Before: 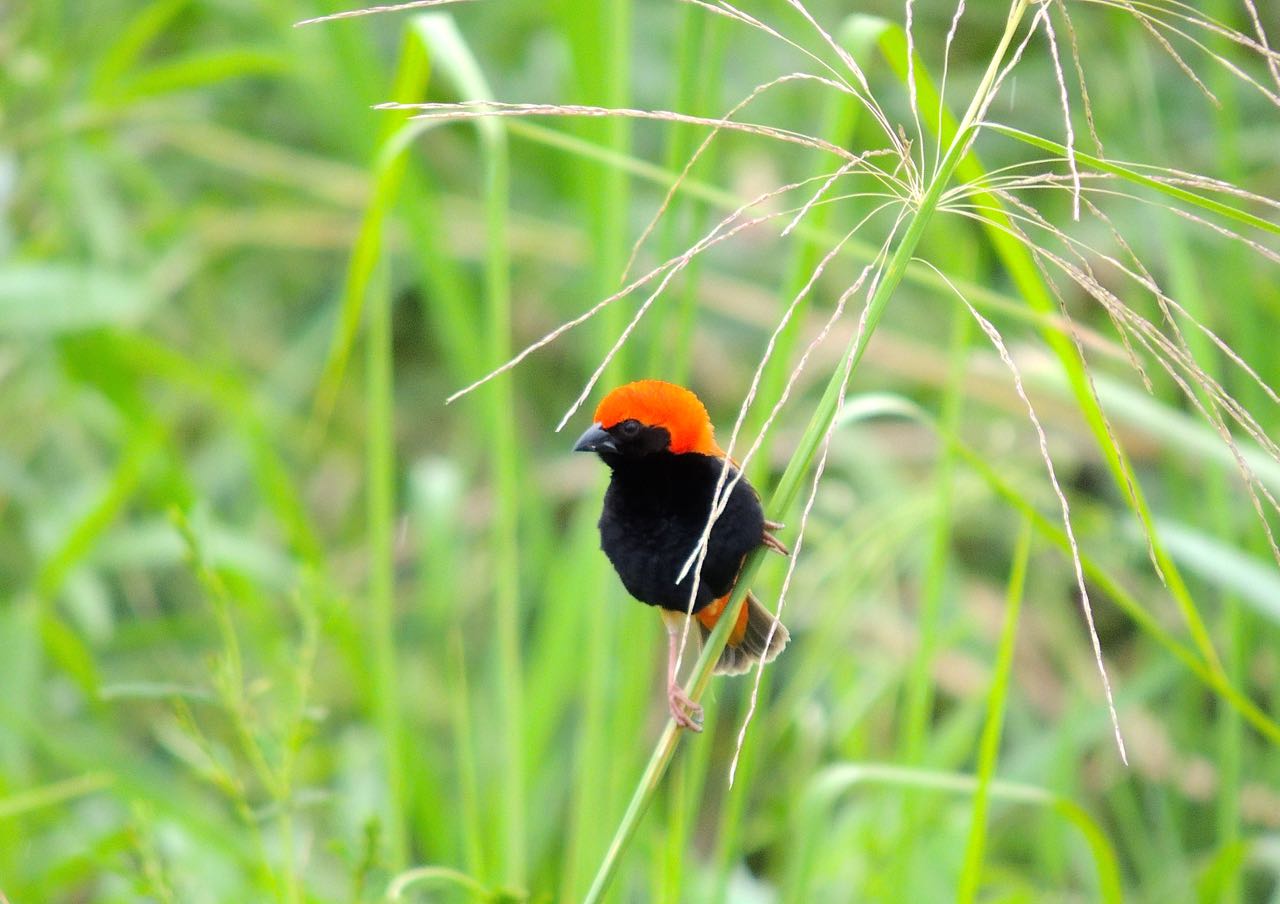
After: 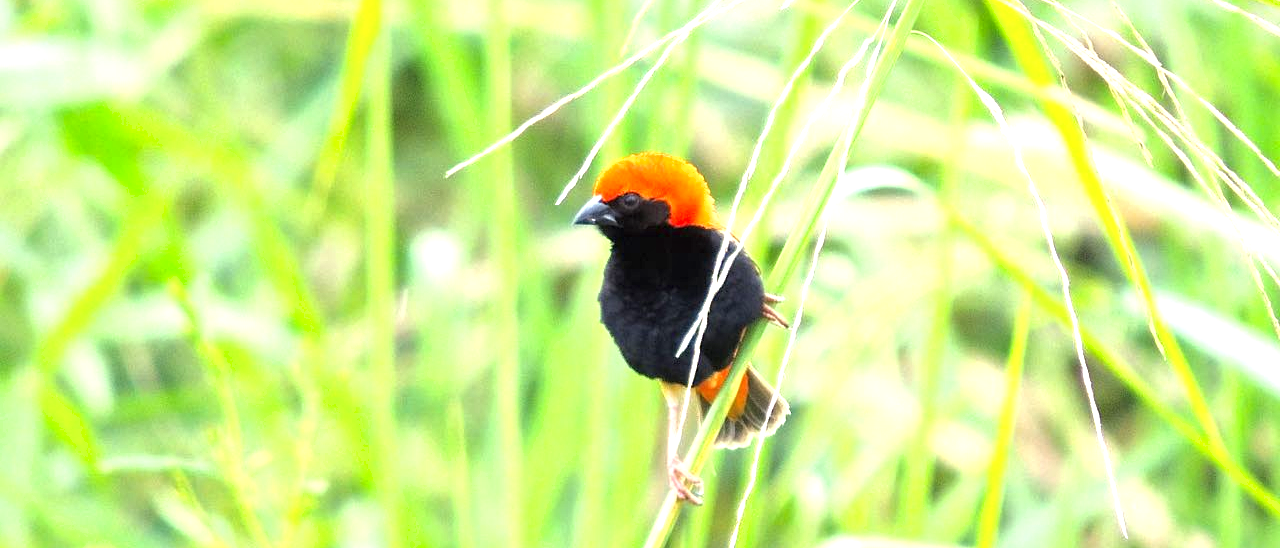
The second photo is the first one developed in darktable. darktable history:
crop and rotate: top 25.326%, bottom 13.979%
exposure: black level correction 0, exposure 1.098 EV, compensate highlight preservation false
contrast equalizer: octaves 7, y [[0.5, 0.501, 0.532, 0.538, 0.54, 0.541], [0.5 ×6], [0.5 ×6], [0 ×6], [0 ×6]]
shadows and highlights: shadows 25.67, highlights -26.32
